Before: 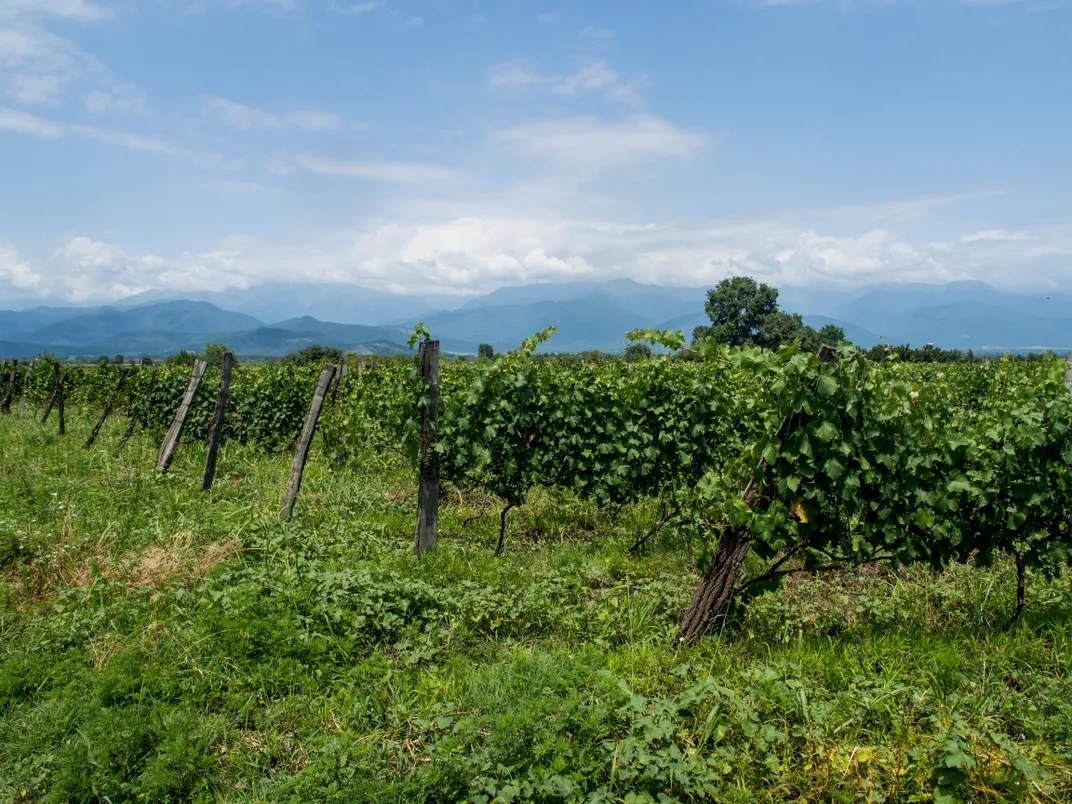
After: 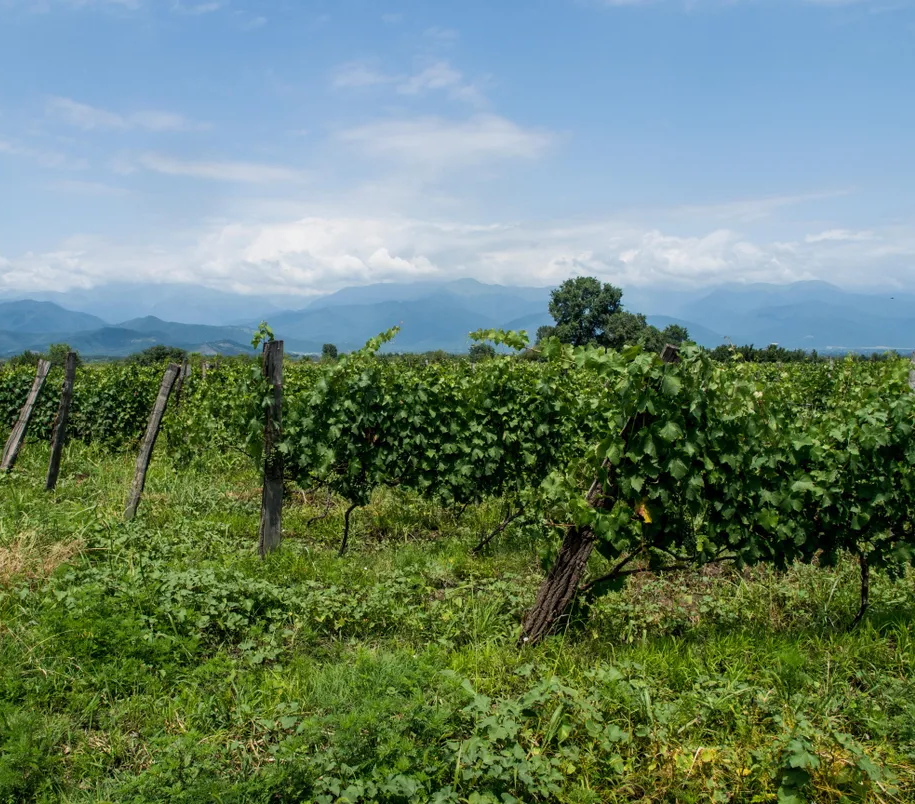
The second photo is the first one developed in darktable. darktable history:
exposure: compensate highlight preservation false
crop and rotate: left 14.587%
